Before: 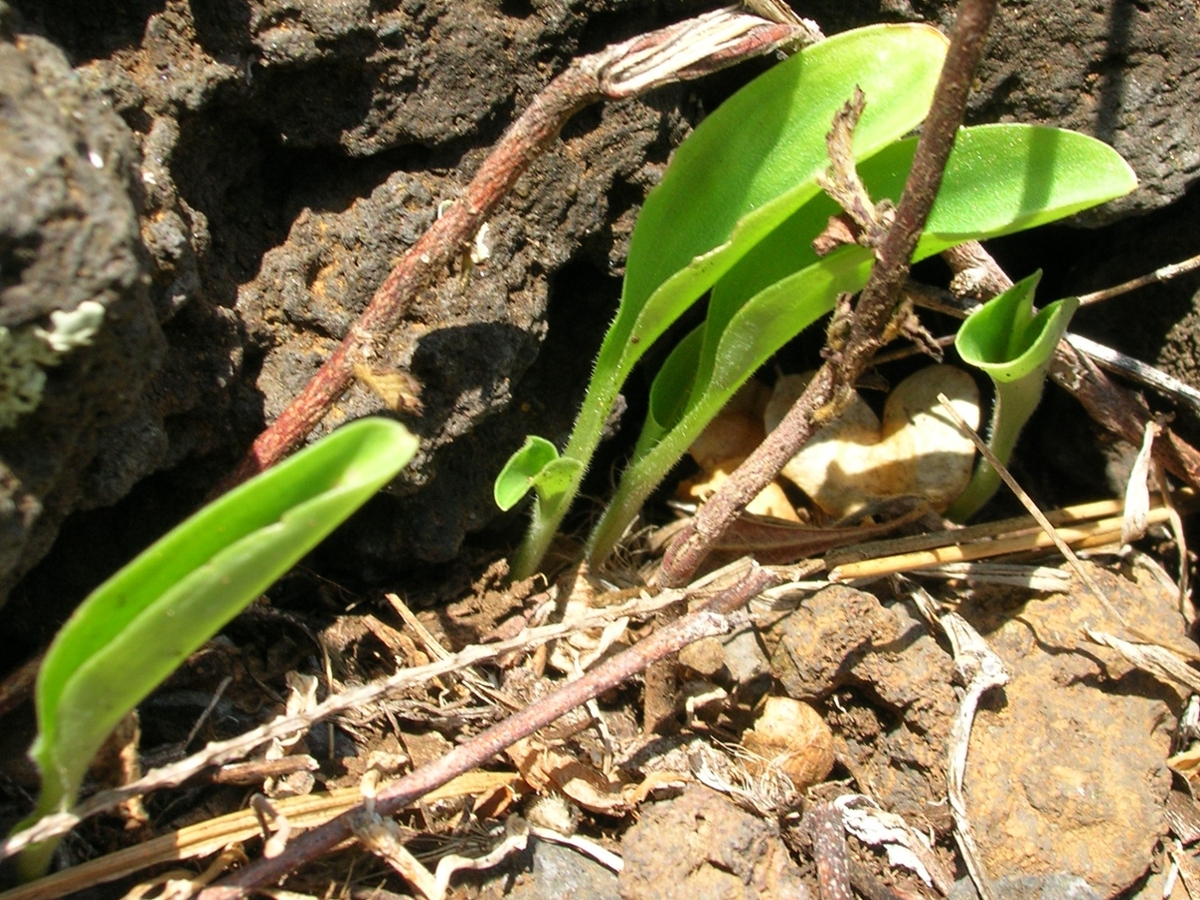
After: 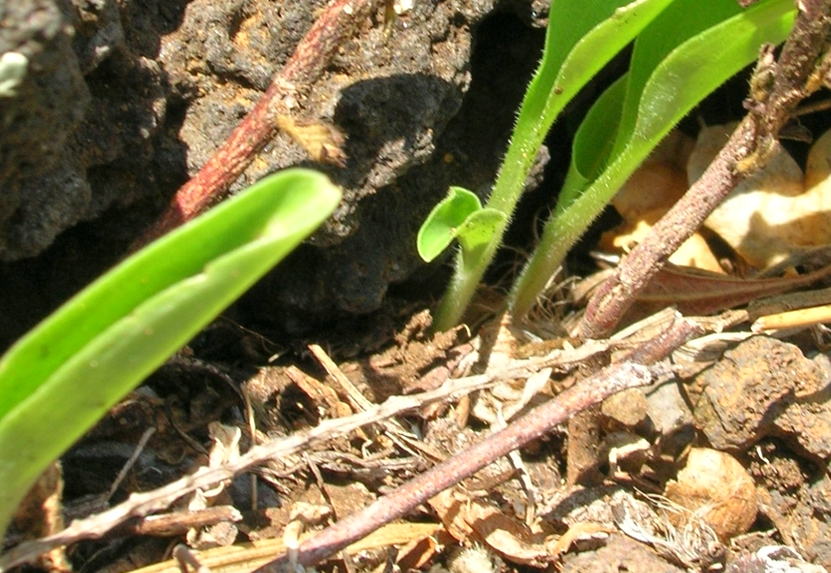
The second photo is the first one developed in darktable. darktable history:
crop: left 6.488%, top 27.668%, right 24.183%, bottom 8.656%
tone equalizer: -8 EV 1 EV, -7 EV 1 EV, -6 EV 1 EV, -5 EV 1 EV, -4 EV 1 EV, -3 EV 0.75 EV, -2 EV 0.5 EV, -1 EV 0.25 EV
